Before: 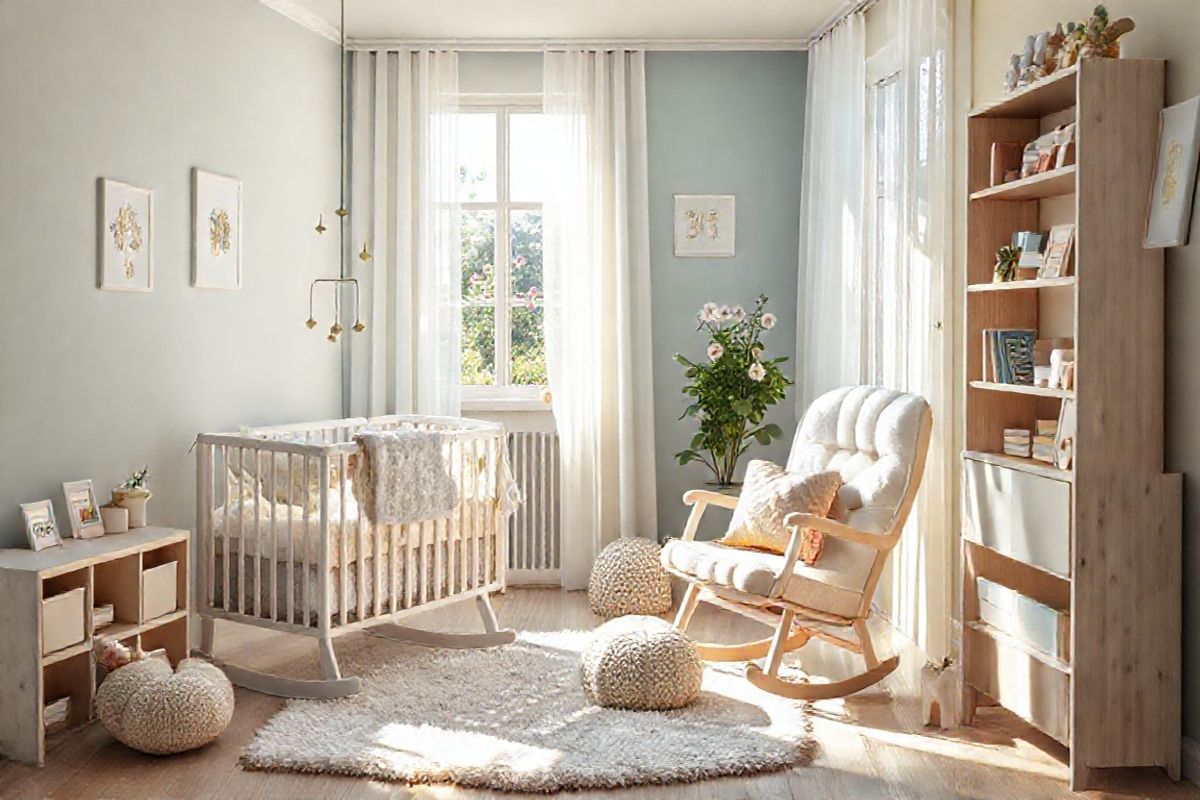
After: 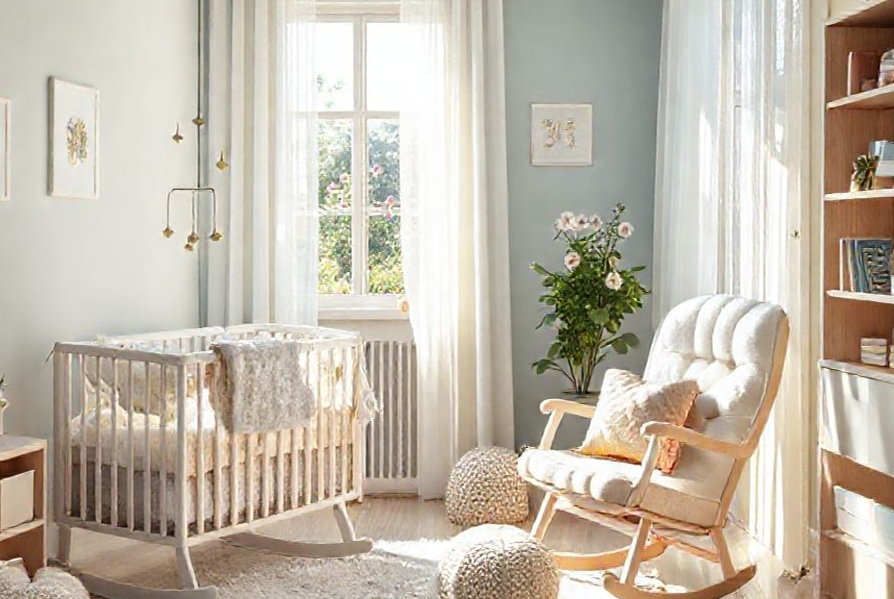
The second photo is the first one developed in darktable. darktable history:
crop and rotate: left 11.973%, top 11.4%, right 13.449%, bottom 13.65%
